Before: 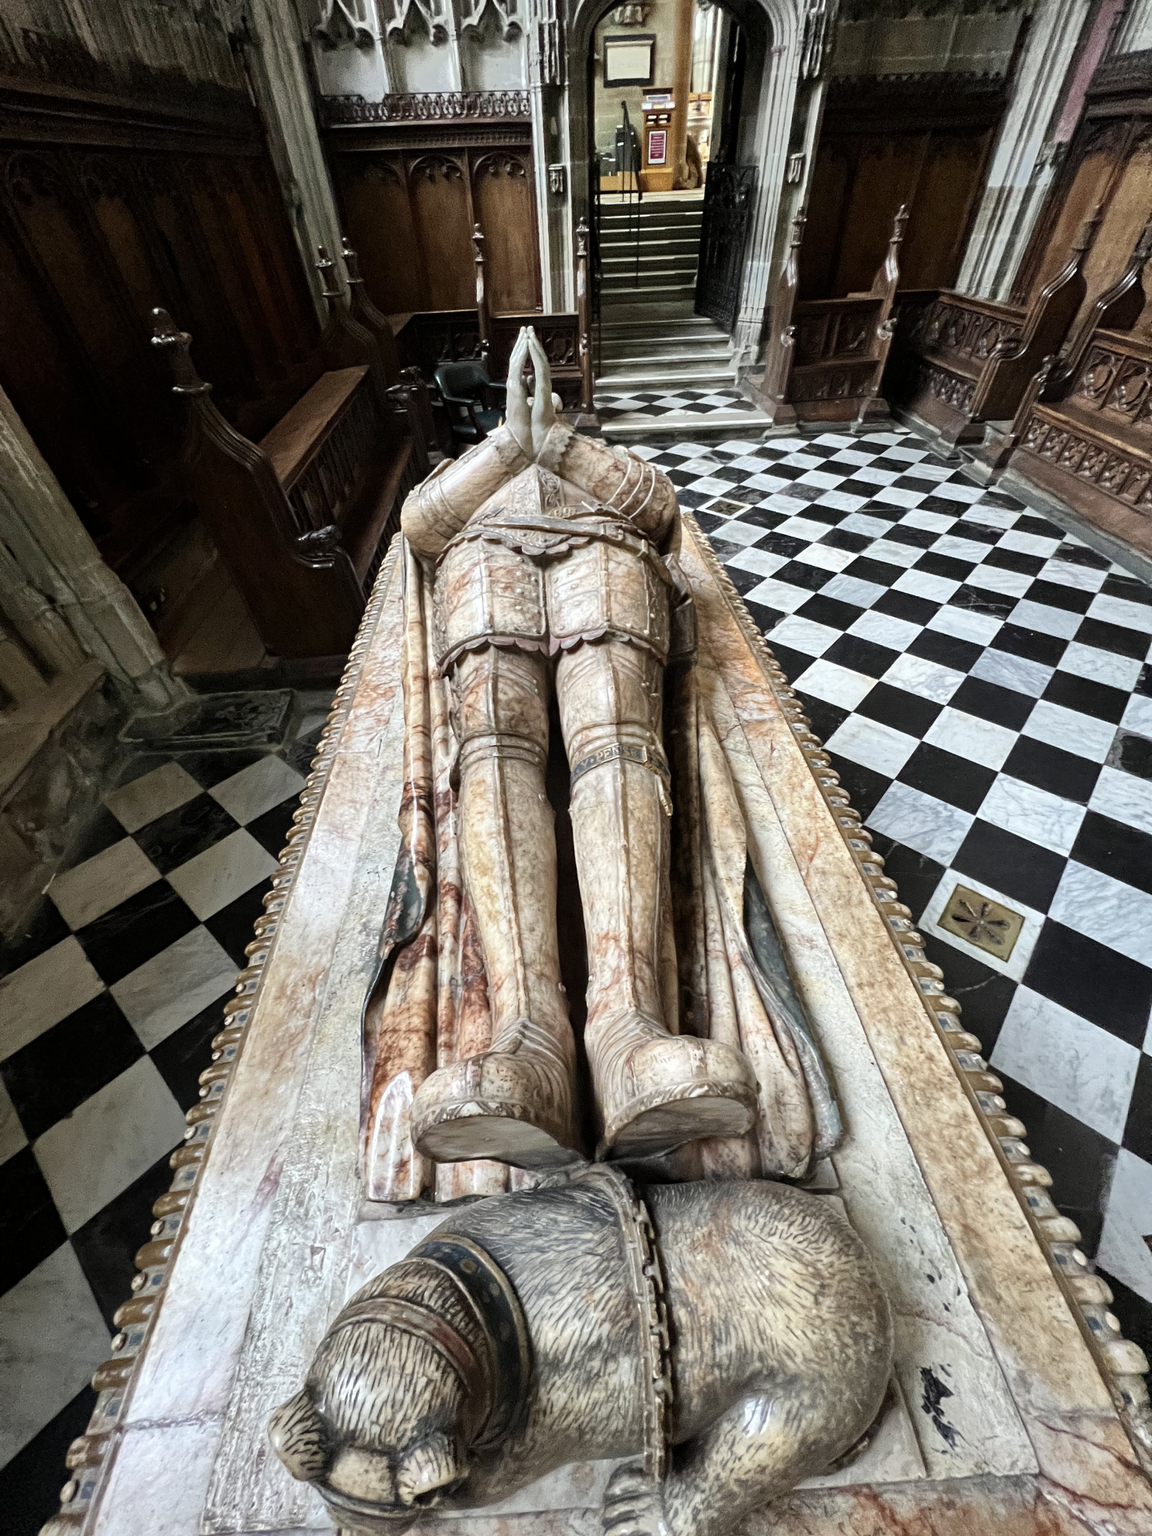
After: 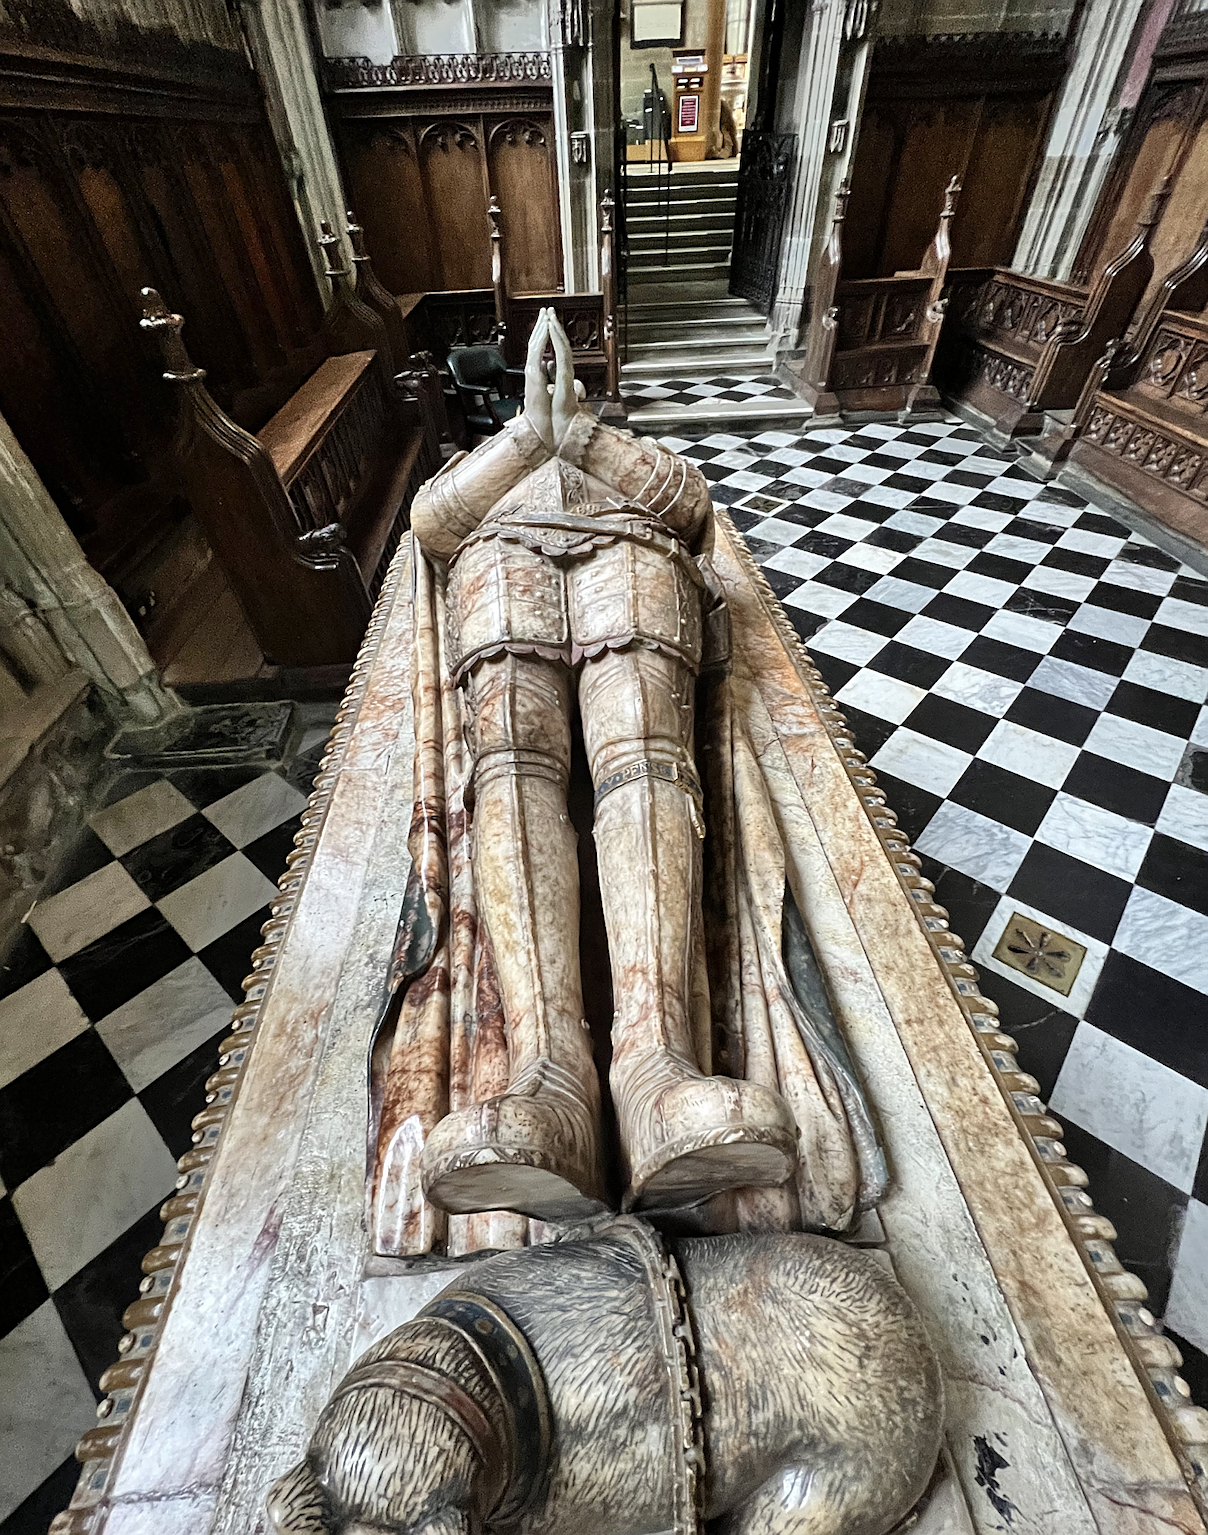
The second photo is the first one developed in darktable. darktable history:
sharpen: on, module defaults
crop: left 1.941%, top 2.803%, right 1.223%, bottom 4.922%
shadows and highlights: highlights color adjustment 77.91%, low approximation 0.01, soften with gaussian
